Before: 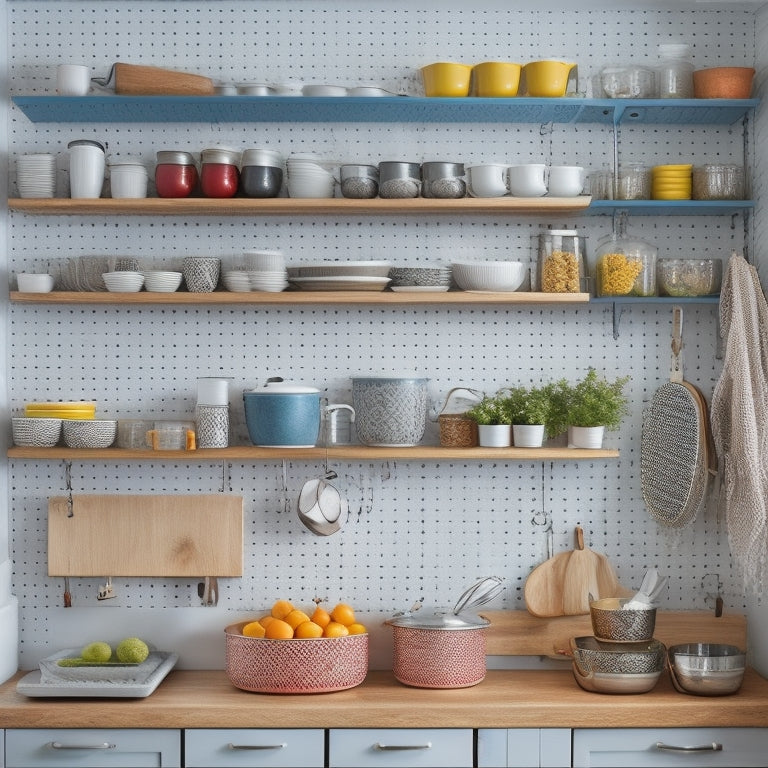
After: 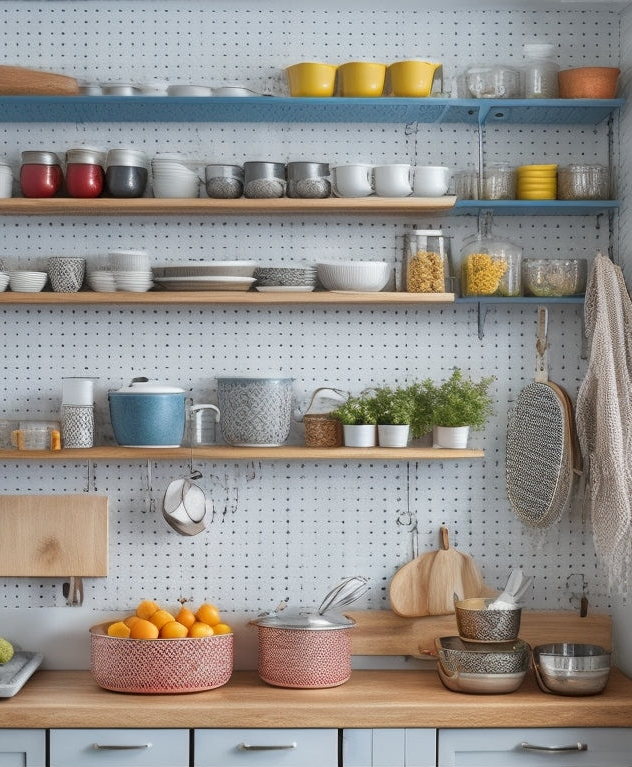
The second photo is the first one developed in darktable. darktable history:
crop: left 17.582%, bottom 0.031%
local contrast: highlights 100%, shadows 100%, detail 120%, midtone range 0.2
